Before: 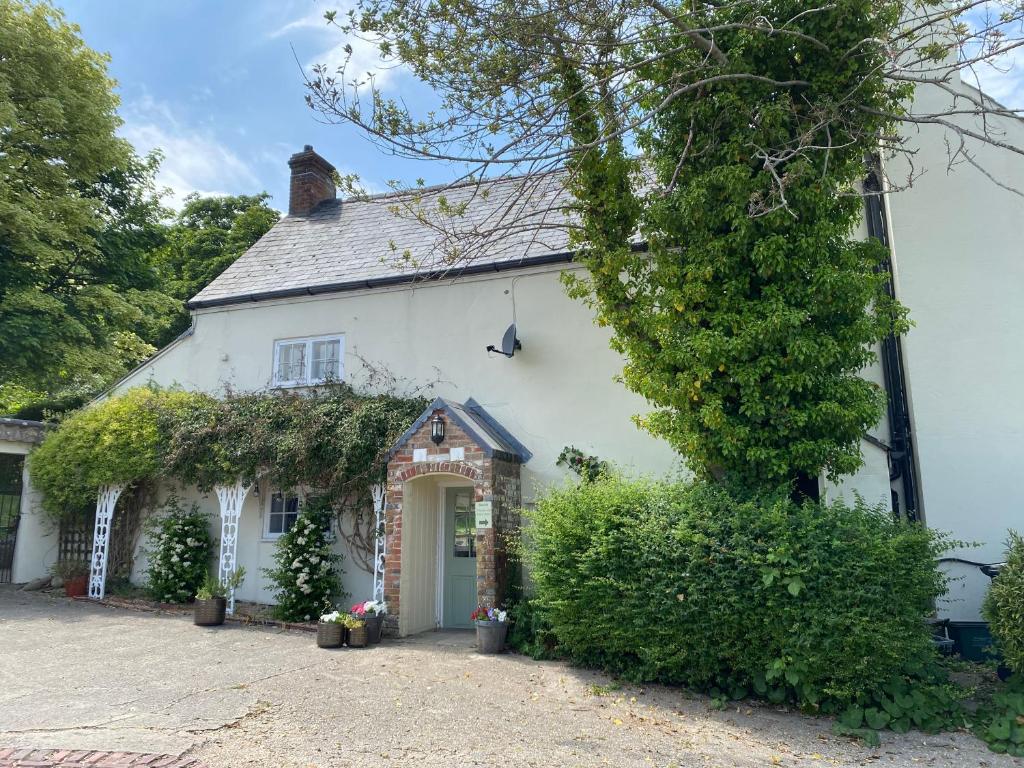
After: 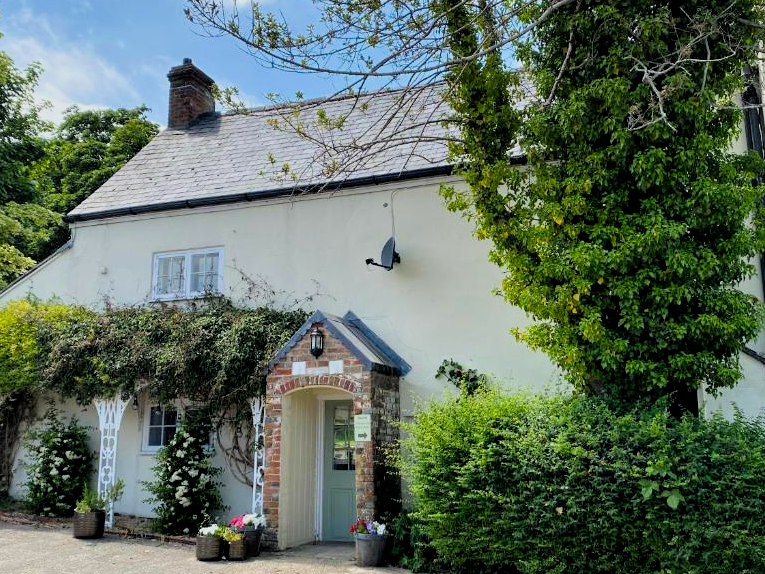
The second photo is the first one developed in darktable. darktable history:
contrast equalizer: octaves 7, y [[0.6 ×6], [0.55 ×6], [0 ×6], [0 ×6], [0 ×6]], mix 0.3
filmic rgb: black relative exposure -7.75 EV, white relative exposure 4.4 EV, threshold 3 EV, target black luminance 0%, hardness 3.76, latitude 50.51%, contrast 1.074, highlights saturation mix 10%, shadows ↔ highlights balance -0.22%, color science v4 (2020), enable highlight reconstruction true
crop and rotate: left 11.831%, top 11.346%, right 13.429%, bottom 13.899%
